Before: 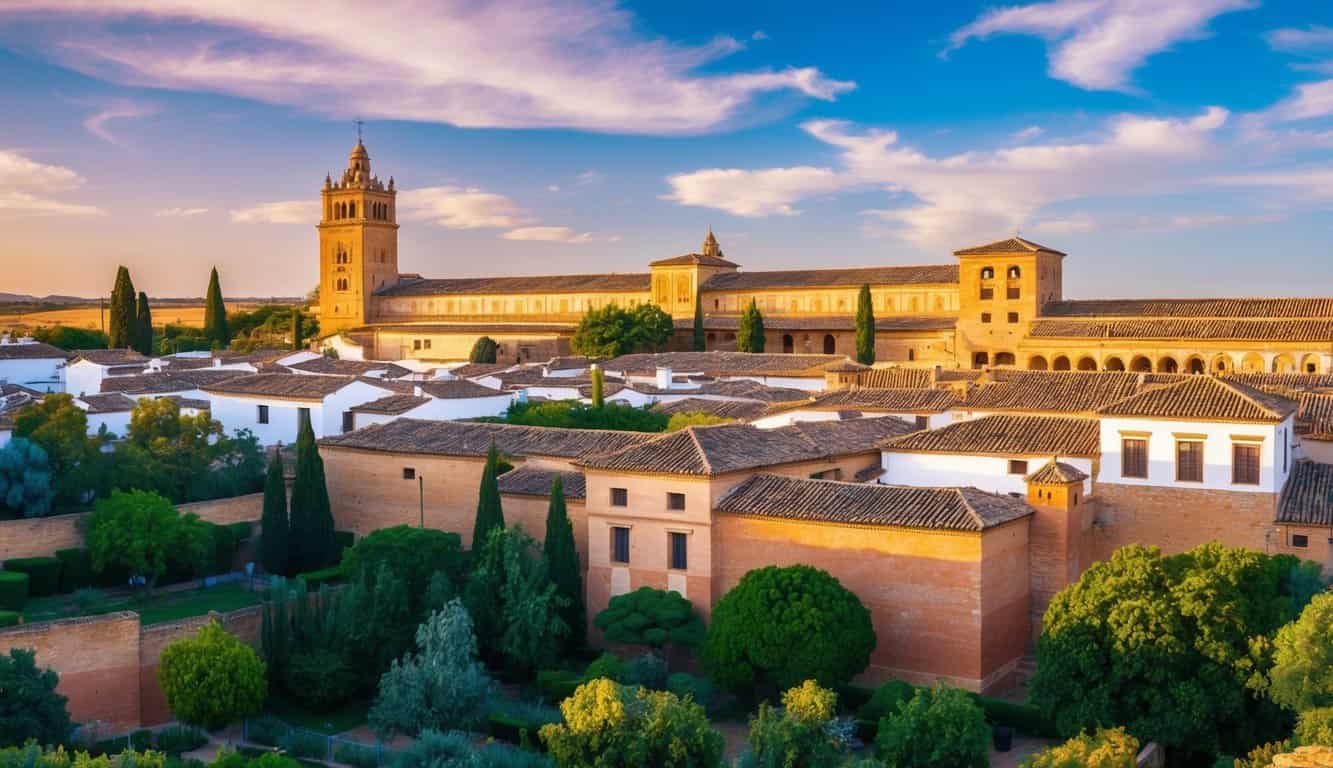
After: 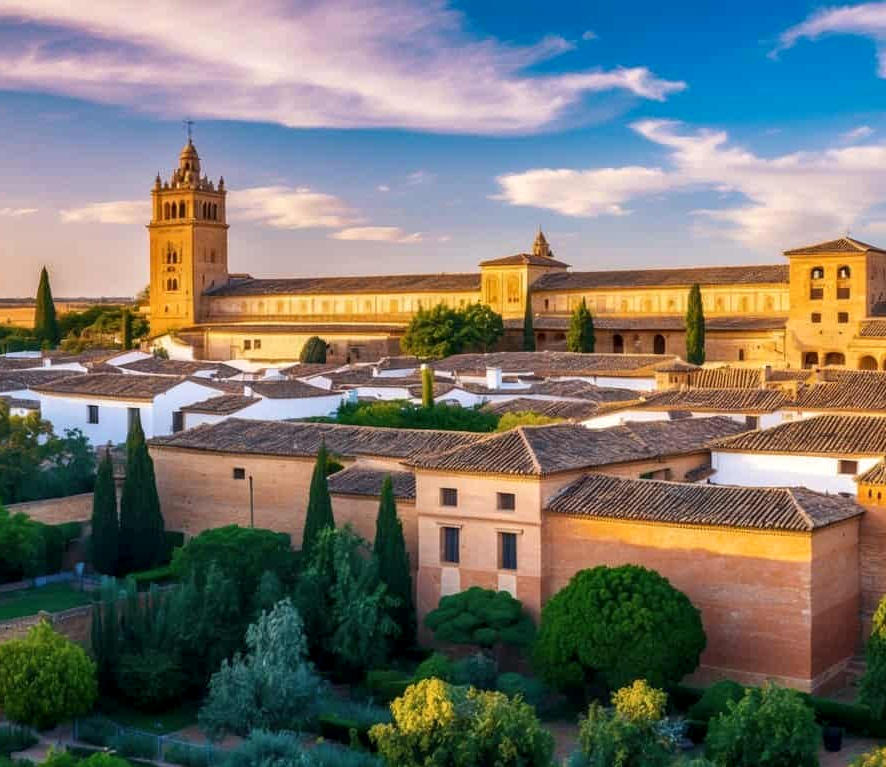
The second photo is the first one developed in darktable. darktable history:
crop and rotate: left 12.825%, right 20.651%
local contrast: on, module defaults
